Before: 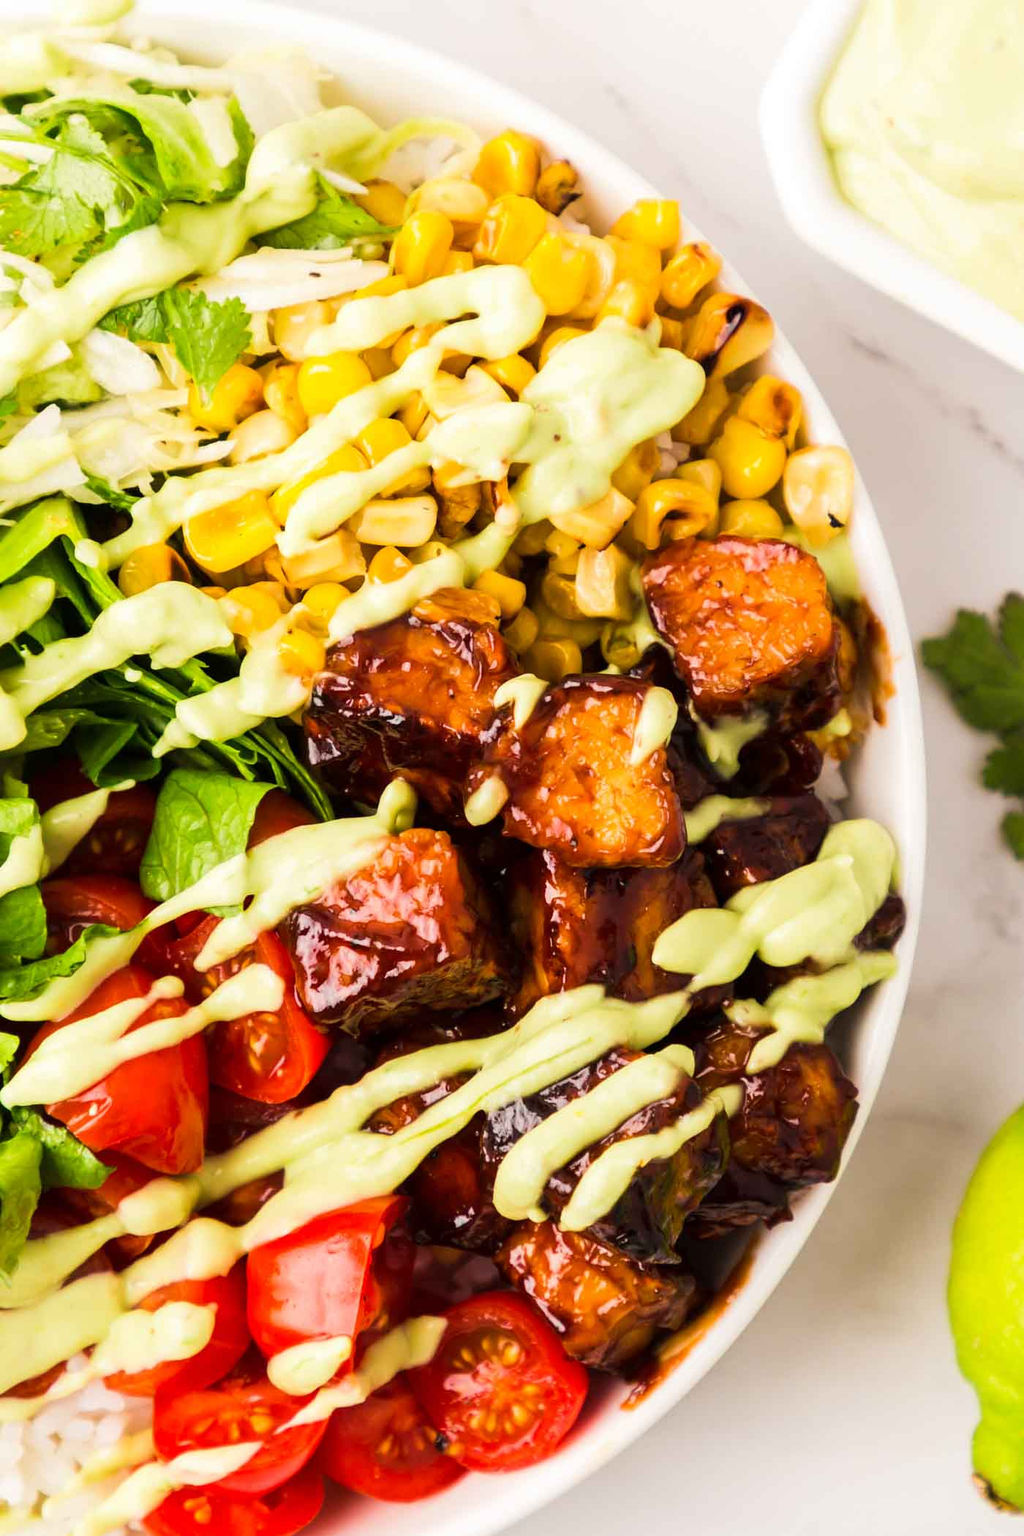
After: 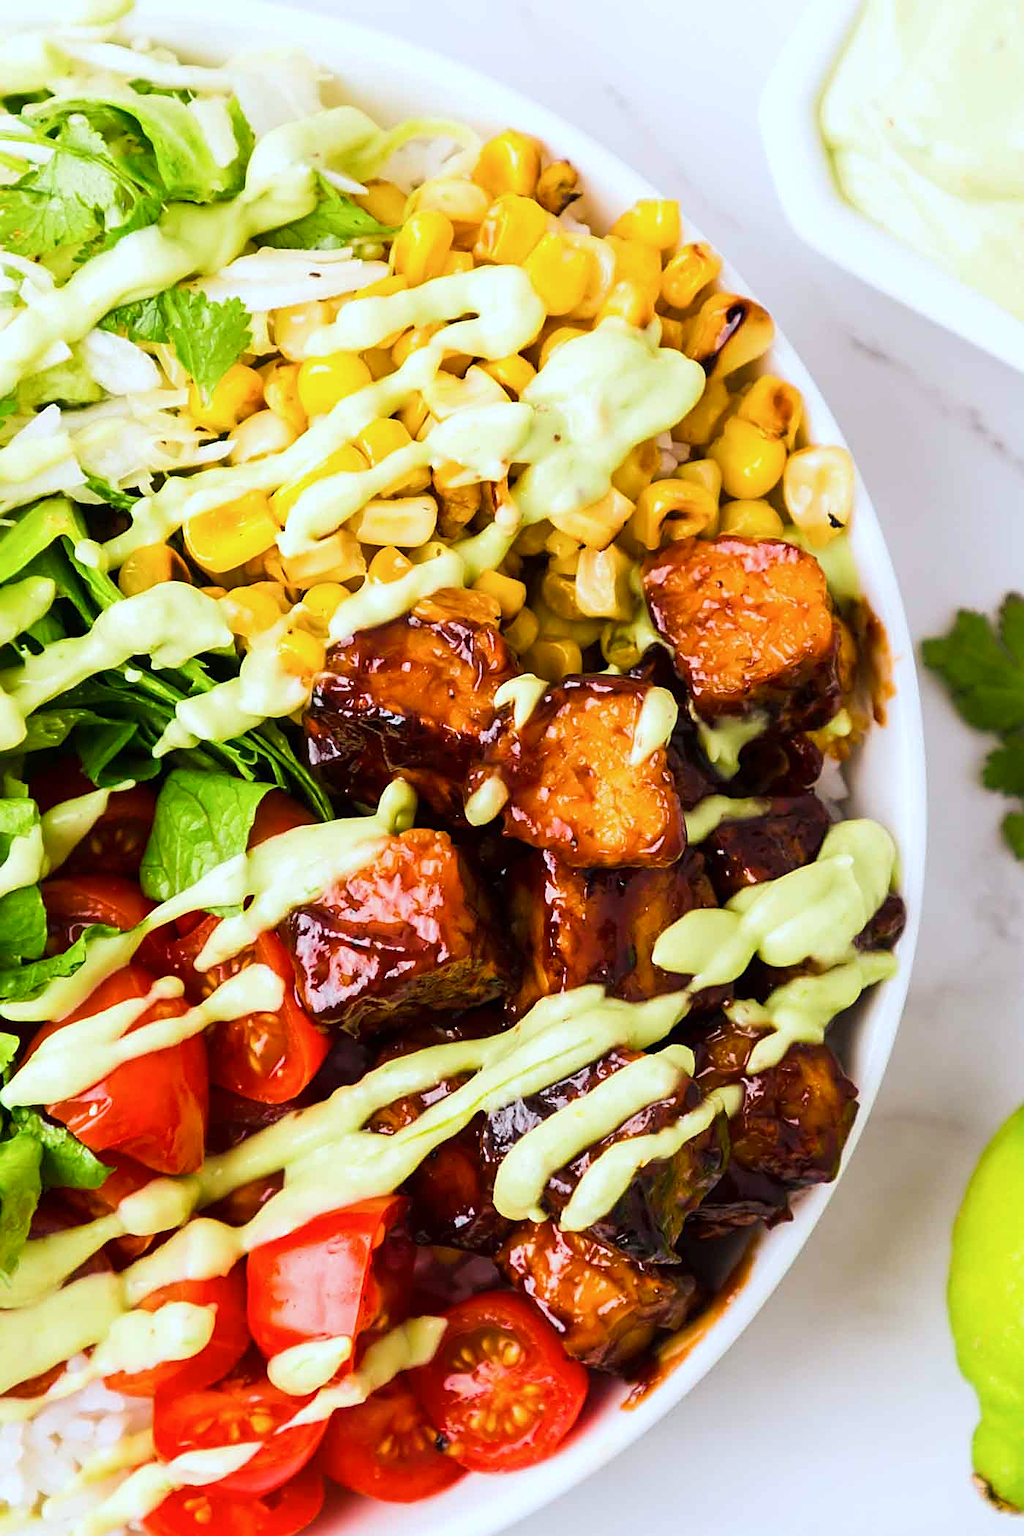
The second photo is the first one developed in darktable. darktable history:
color calibration: x 0.372, y 0.386, temperature 4283.97 K
sharpen: on, module defaults
color balance rgb: linear chroma grading › shadows 19.44%, linear chroma grading › highlights 3.42%, linear chroma grading › mid-tones 10.16%
